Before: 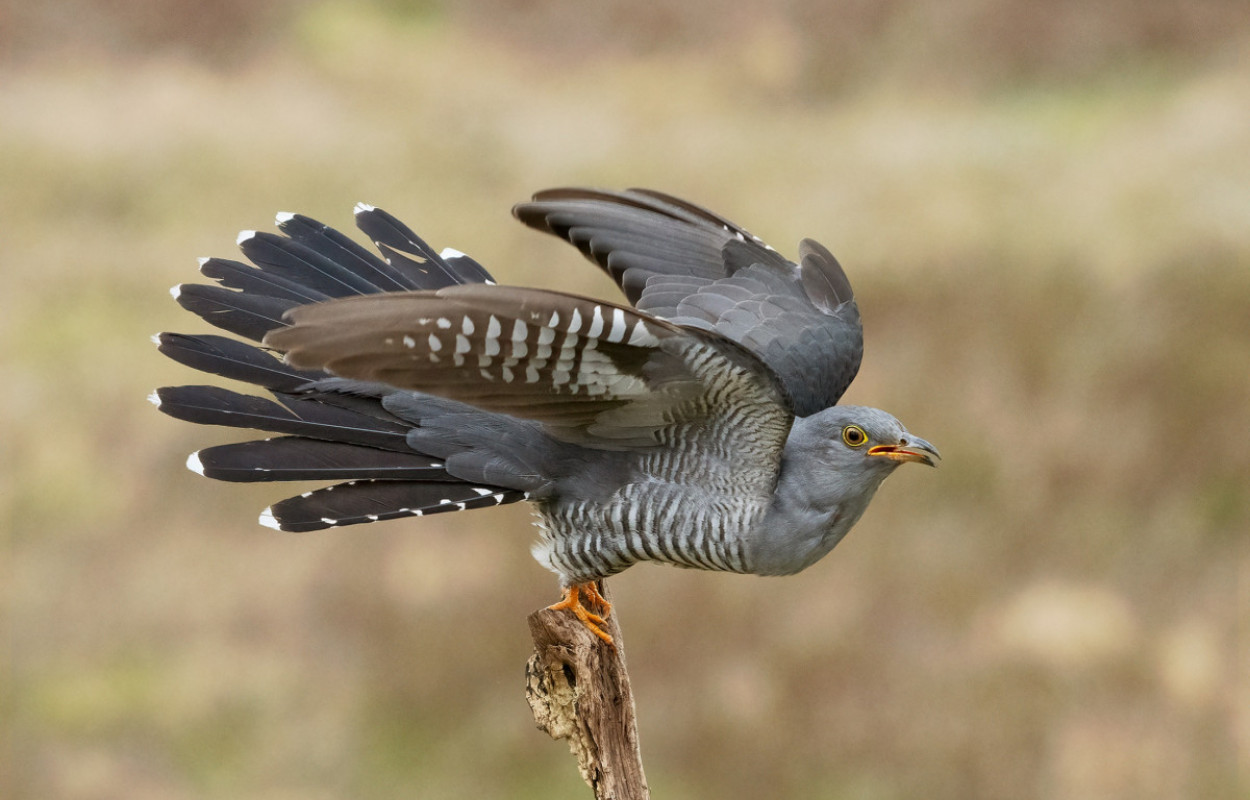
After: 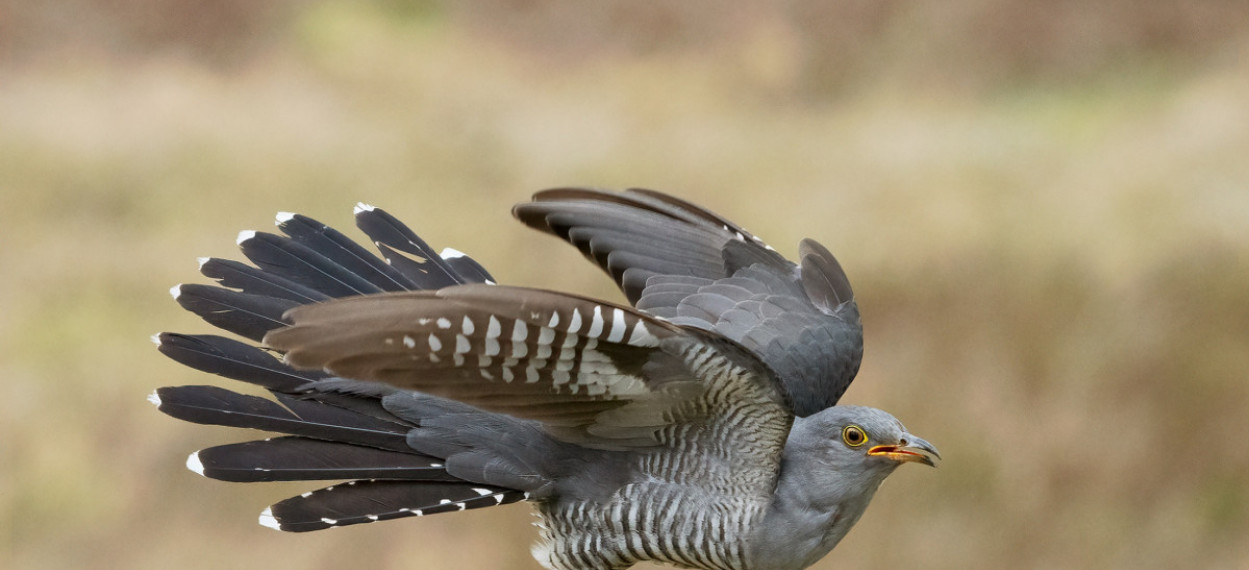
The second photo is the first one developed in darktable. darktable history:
crop: right 0%, bottom 28.731%
